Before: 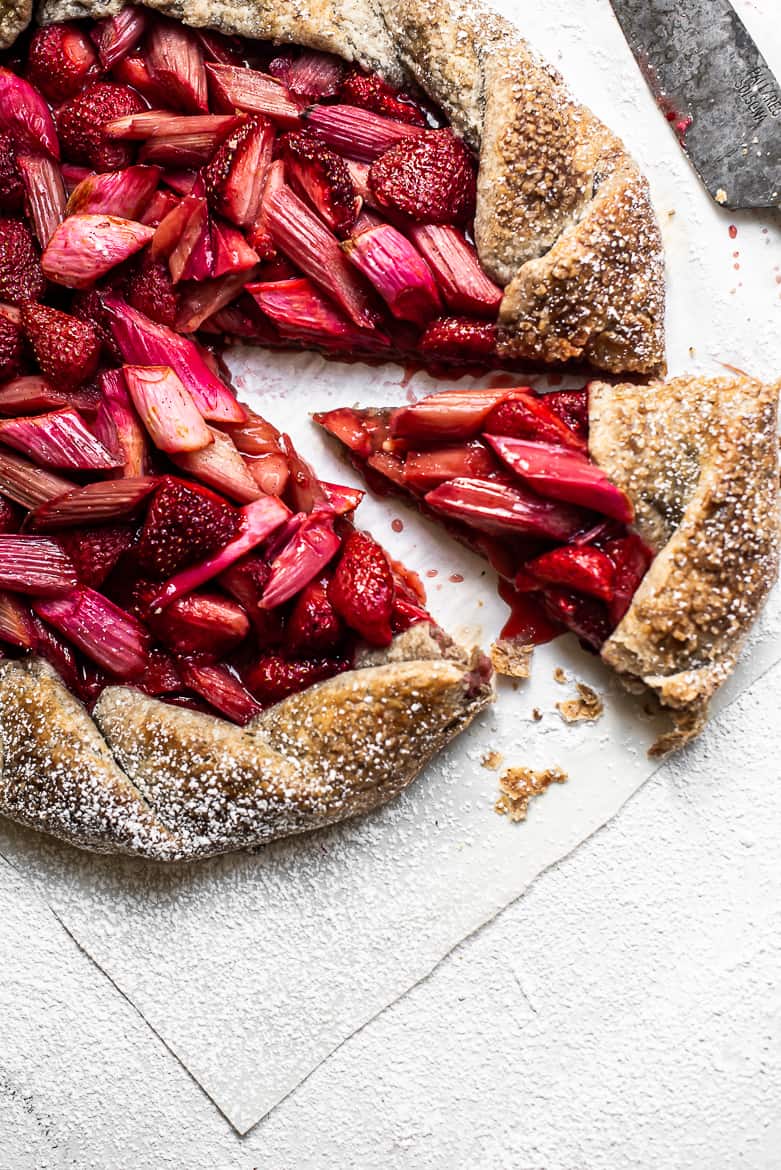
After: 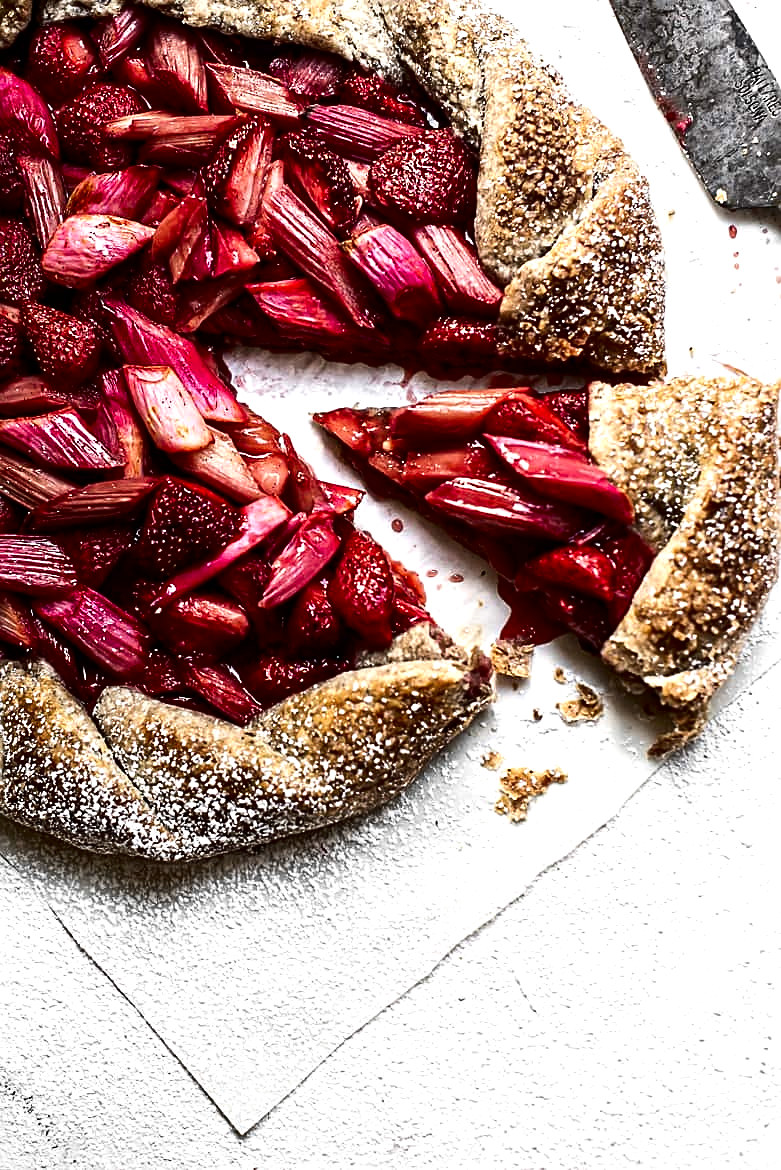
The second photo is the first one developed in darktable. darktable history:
tone curve: curves: ch0 [(0, 0) (0.153, 0.06) (1, 1)], color space Lab, independent channels, preserve colors none
tone equalizer: -8 EV -0.455 EV, -7 EV -0.383 EV, -6 EV -0.346 EV, -5 EV -0.188 EV, -3 EV 0.192 EV, -2 EV 0.314 EV, -1 EV 0.393 EV, +0 EV 0.435 EV, edges refinement/feathering 500, mask exposure compensation -1.57 EV, preserve details no
sharpen: amount 0.499
